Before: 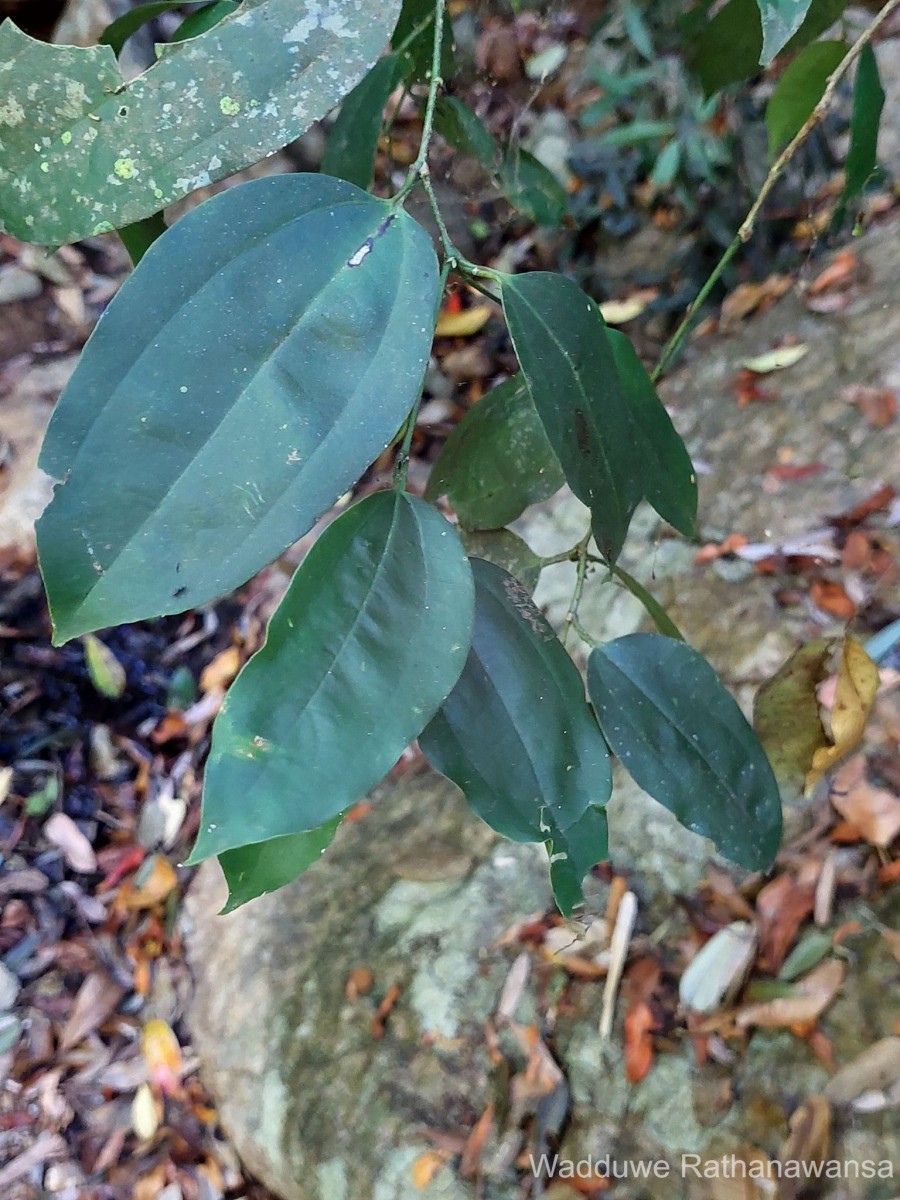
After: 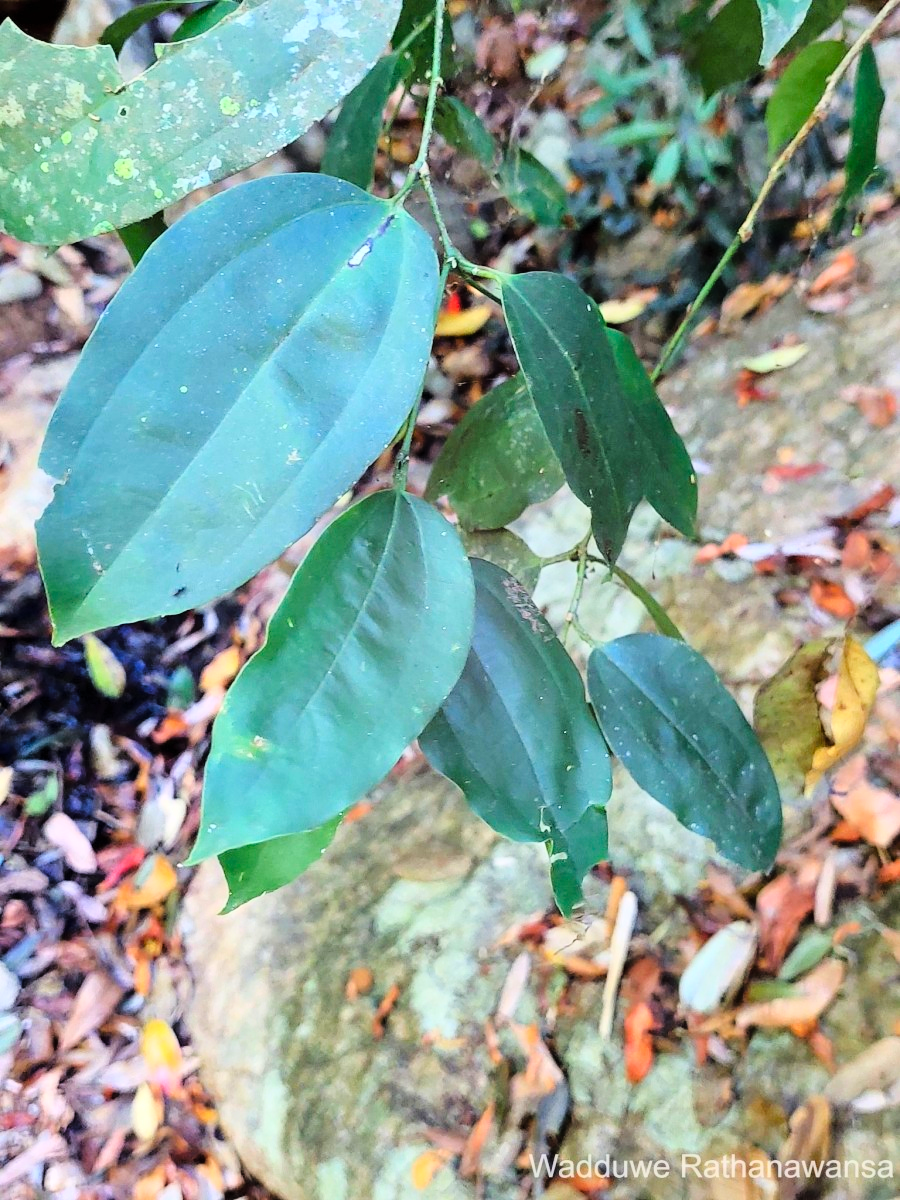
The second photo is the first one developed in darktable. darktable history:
contrast brightness saturation: contrast 0.242, brightness 0.248, saturation 0.384
tone curve: curves: ch0 [(0, 0) (0.003, 0.001) (0.011, 0.004) (0.025, 0.013) (0.044, 0.022) (0.069, 0.035) (0.1, 0.053) (0.136, 0.088) (0.177, 0.149) (0.224, 0.213) (0.277, 0.293) (0.335, 0.381) (0.399, 0.463) (0.468, 0.546) (0.543, 0.616) (0.623, 0.693) (0.709, 0.766) (0.801, 0.843) (0.898, 0.921) (1, 1)], color space Lab, linked channels
